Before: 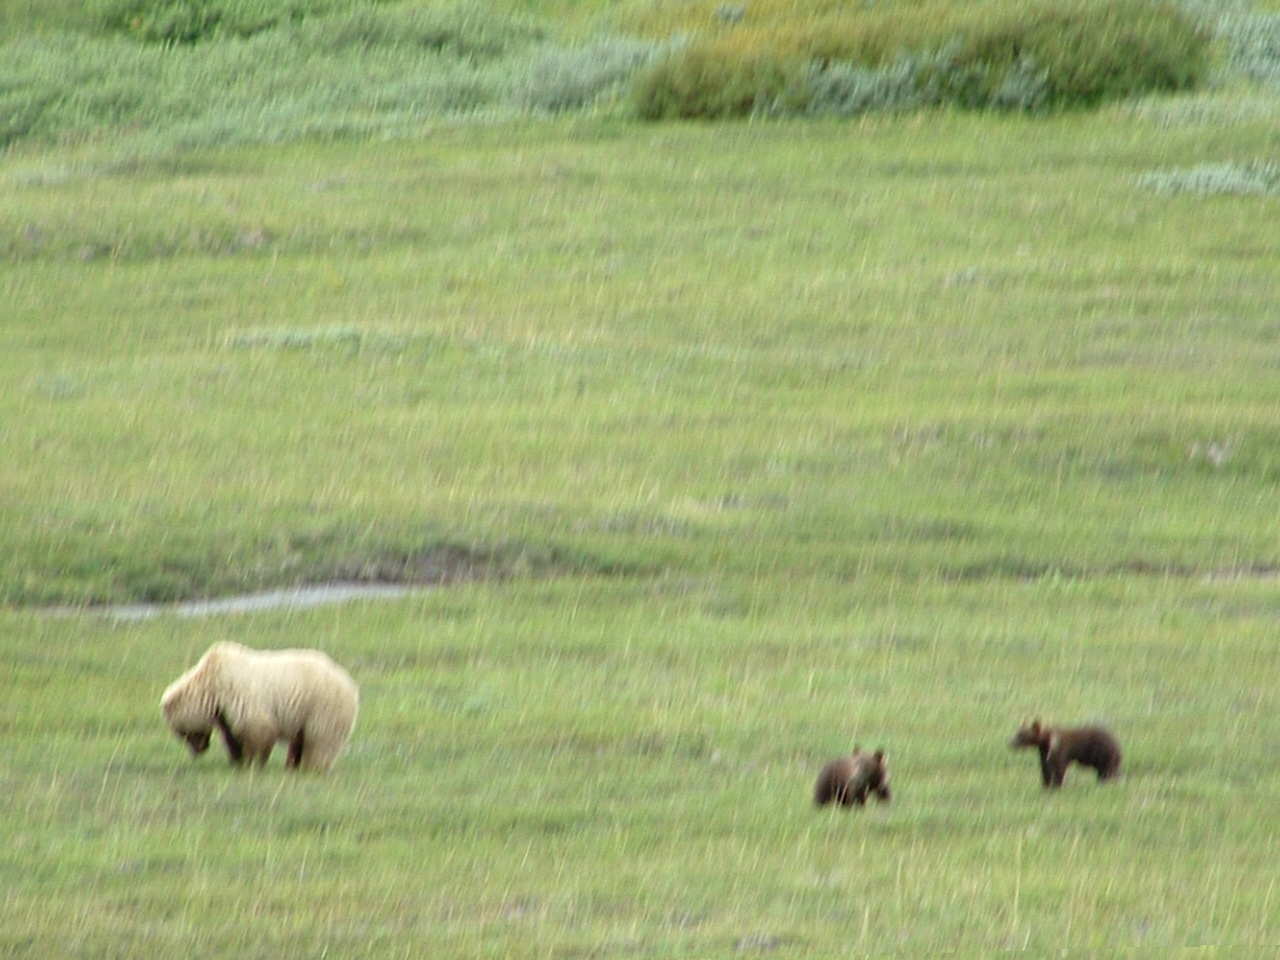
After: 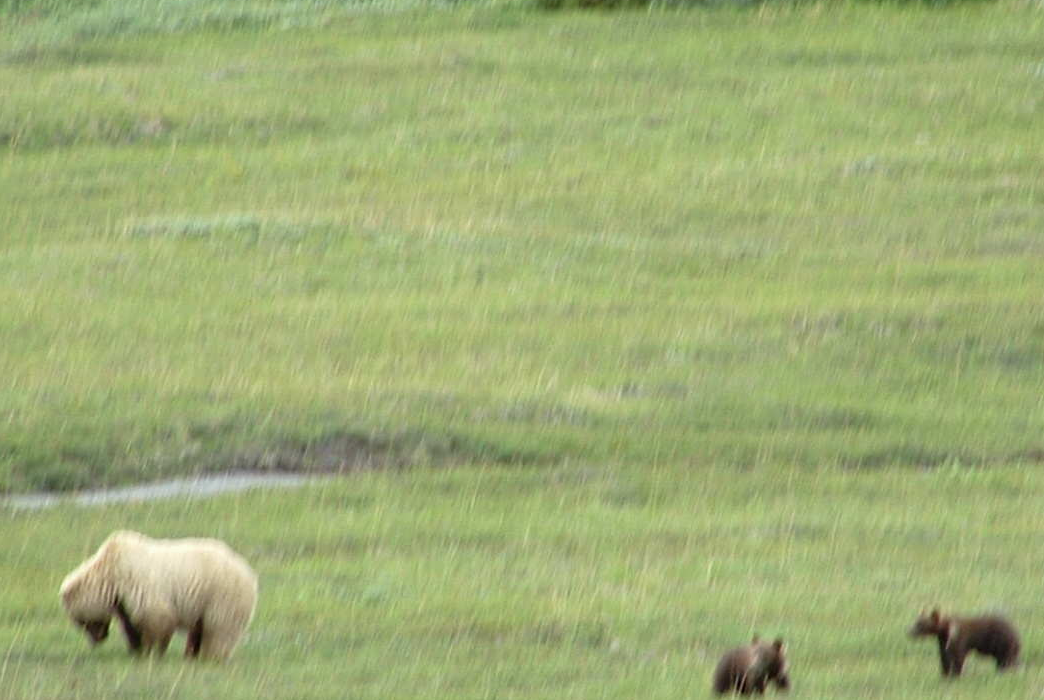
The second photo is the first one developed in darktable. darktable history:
exposure: exposure -0.041 EV, compensate highlight preservation false
crop: left 7.893%, top 11.617%, right 10.468%, bottom 15.397%
